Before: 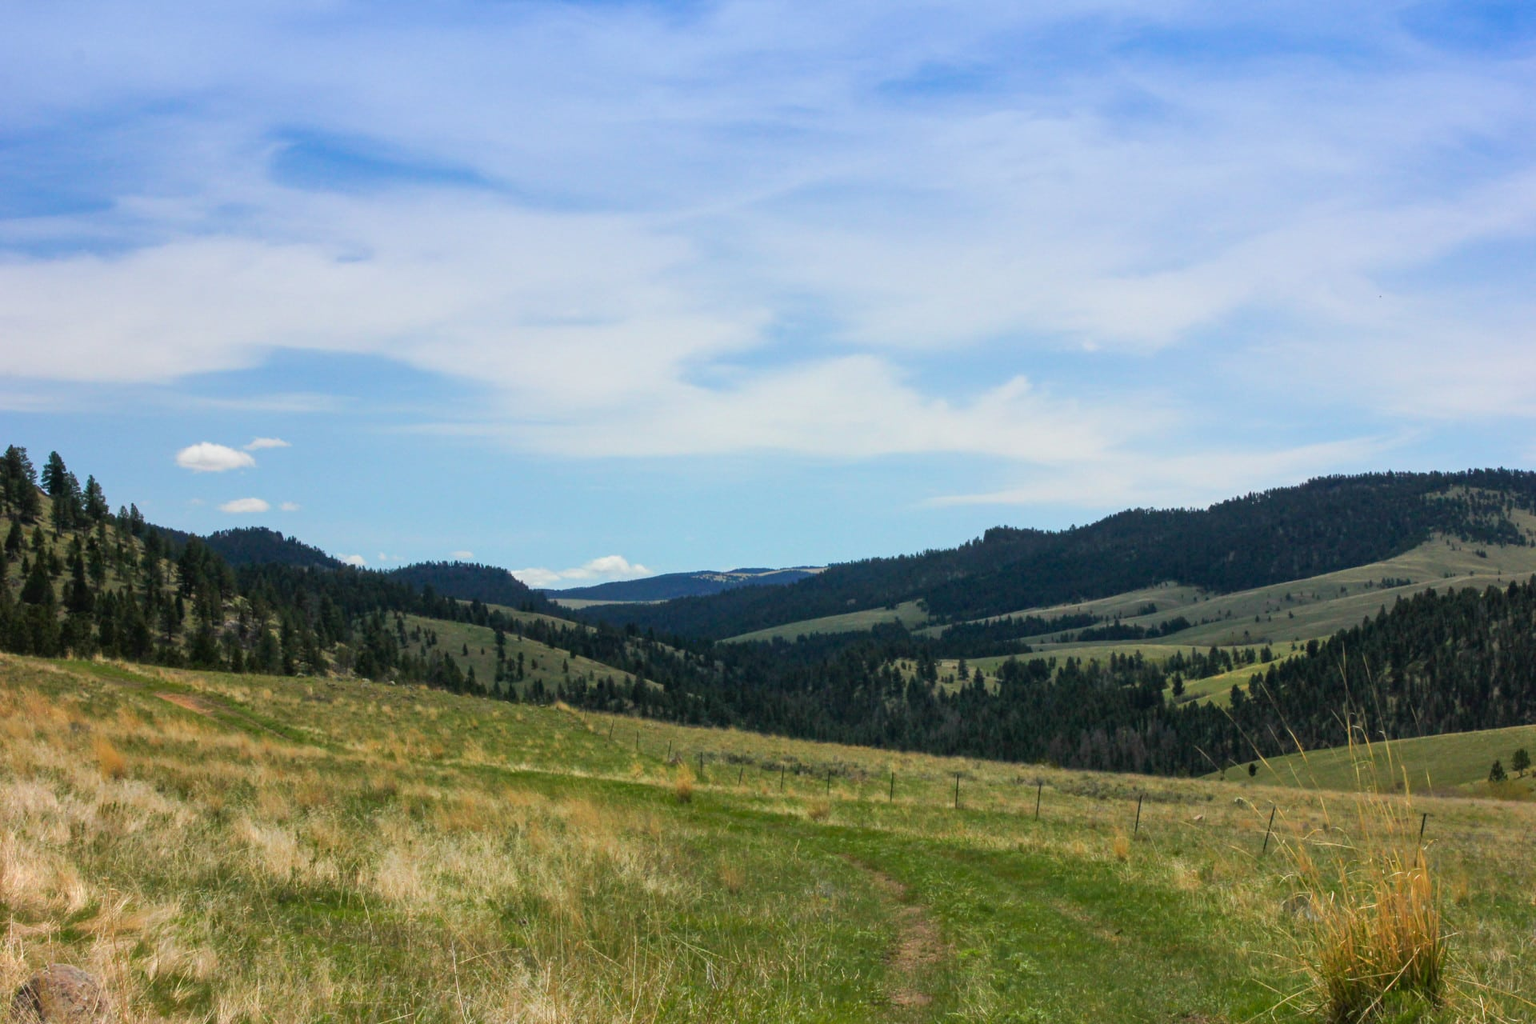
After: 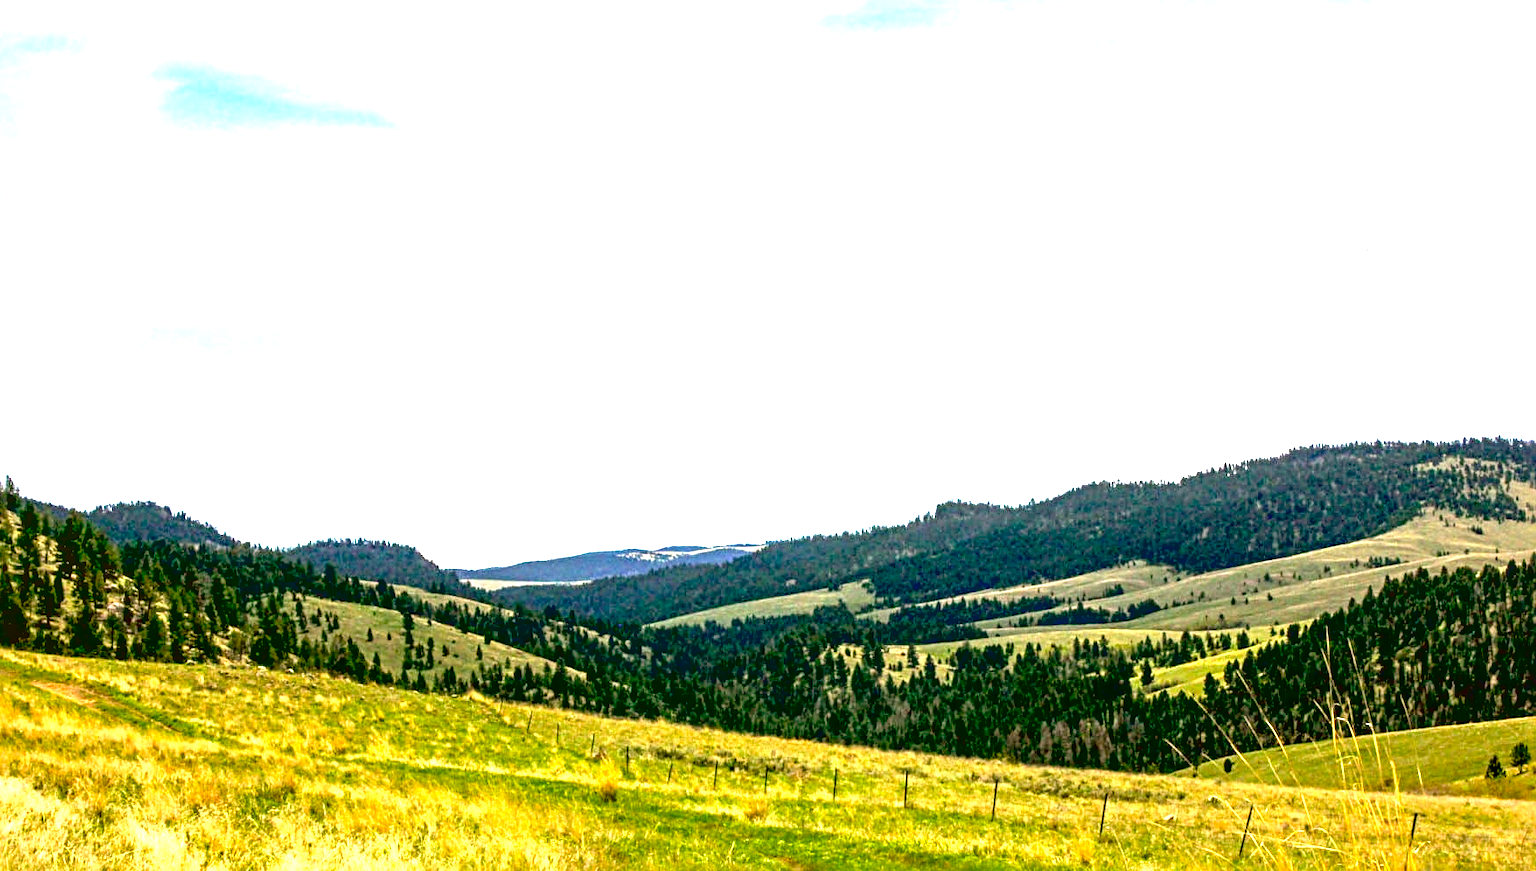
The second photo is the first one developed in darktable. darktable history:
contrast brightness saturation: contrast 0.079, saturation 0.196
color correction: highlights a* 8.81, highlights b* 14.99, shadows a* -0.569, shadows b* 26.25
exposure: black level correction 0.015, exposure 1.769 EV, compensate exposure bias true, compensate highlight preservation false
crop: left 8.193%, top 6.591%, bottom 15.275%
local contrast: on, module defaults
sharpen: radius 3.987
